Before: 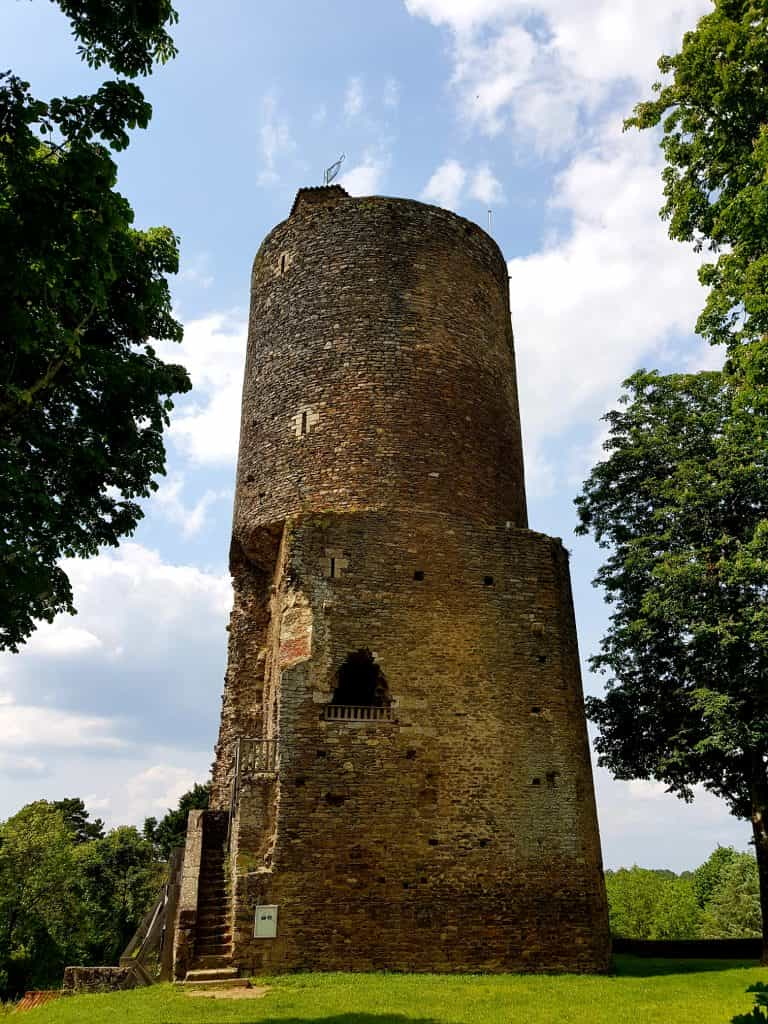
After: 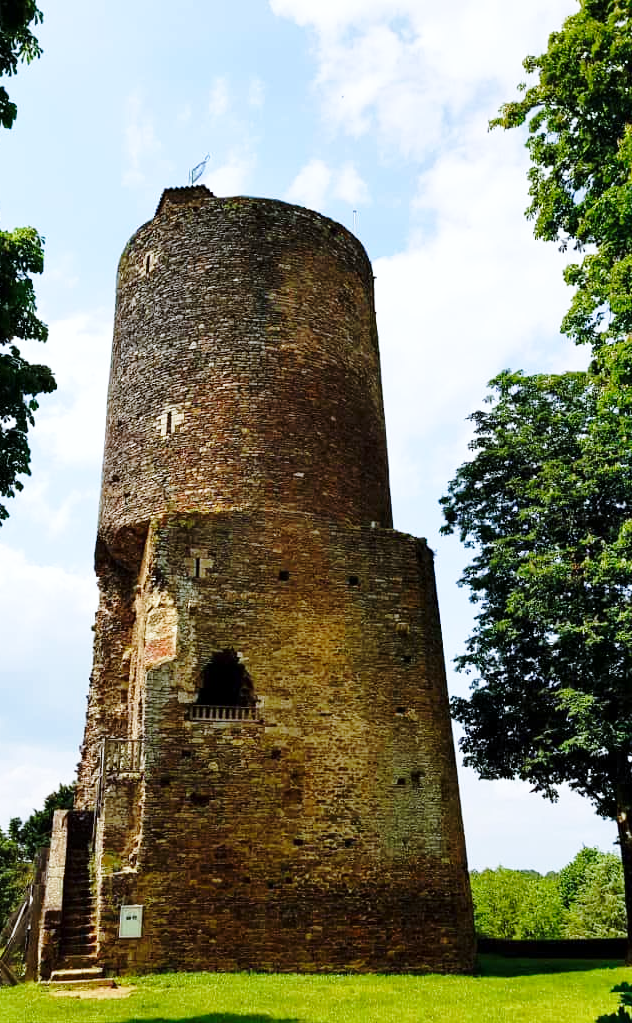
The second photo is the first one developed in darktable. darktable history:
crop: left 17.582%, bottom 0.031%
color calibration: x 0.367, y 0.379, temperature 4395.86 K
base curve: curves: ch0 [(0, 0) (0.028, 0.03) (0.121, 0.232) (0.46, 0.748) (0.859, 0.968) (1, 1)], preserve colors none
